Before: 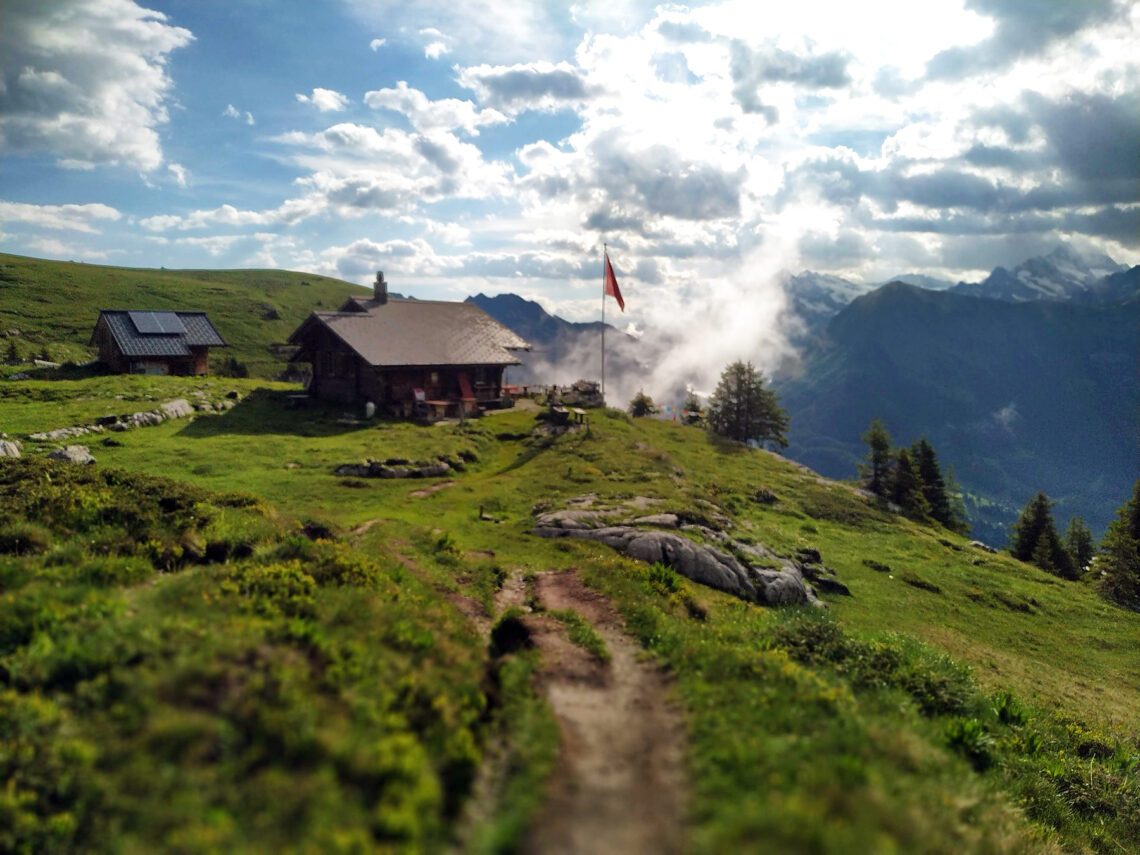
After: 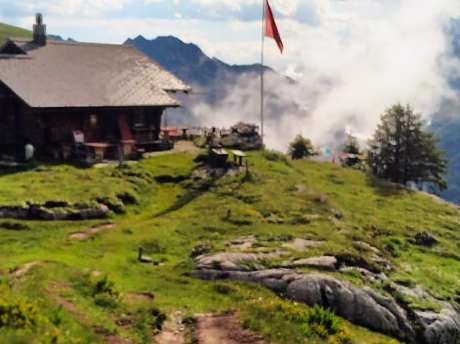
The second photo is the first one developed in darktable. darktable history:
crop: left 29.943%, top 30.181%, right 29.683%, bottom 29.538%
tone curve: curves: ch0 [(0, 0.005) (0.103, 0.081) (0.196, 0.197) (0.391, 0.469) (0.491, 0.585) (0.638, 0.751) (0.822, 0.886) (0.997, 0.959)]; ch1 [(0, 0) (0.172, 0.123) (0.324, 0.253) (0.396, 0.388) (0.474, 0.479) (0.499, 0.498) (0.529, 0.528) (0.579, 0.614) (0.633, 0.677) (0.812, 0.856) (1, 1)]; ch2 [(0, 0) (0.411, 0.424) (0.459, 0.478) (0.5, 0.501) (0.517, 0.526) (0.553, 0.583) (0.609, 0.646) (0.708, 0.768) (0.839, 0.916) (1, 1)], color space Lab, linked channels, preserve colors none
